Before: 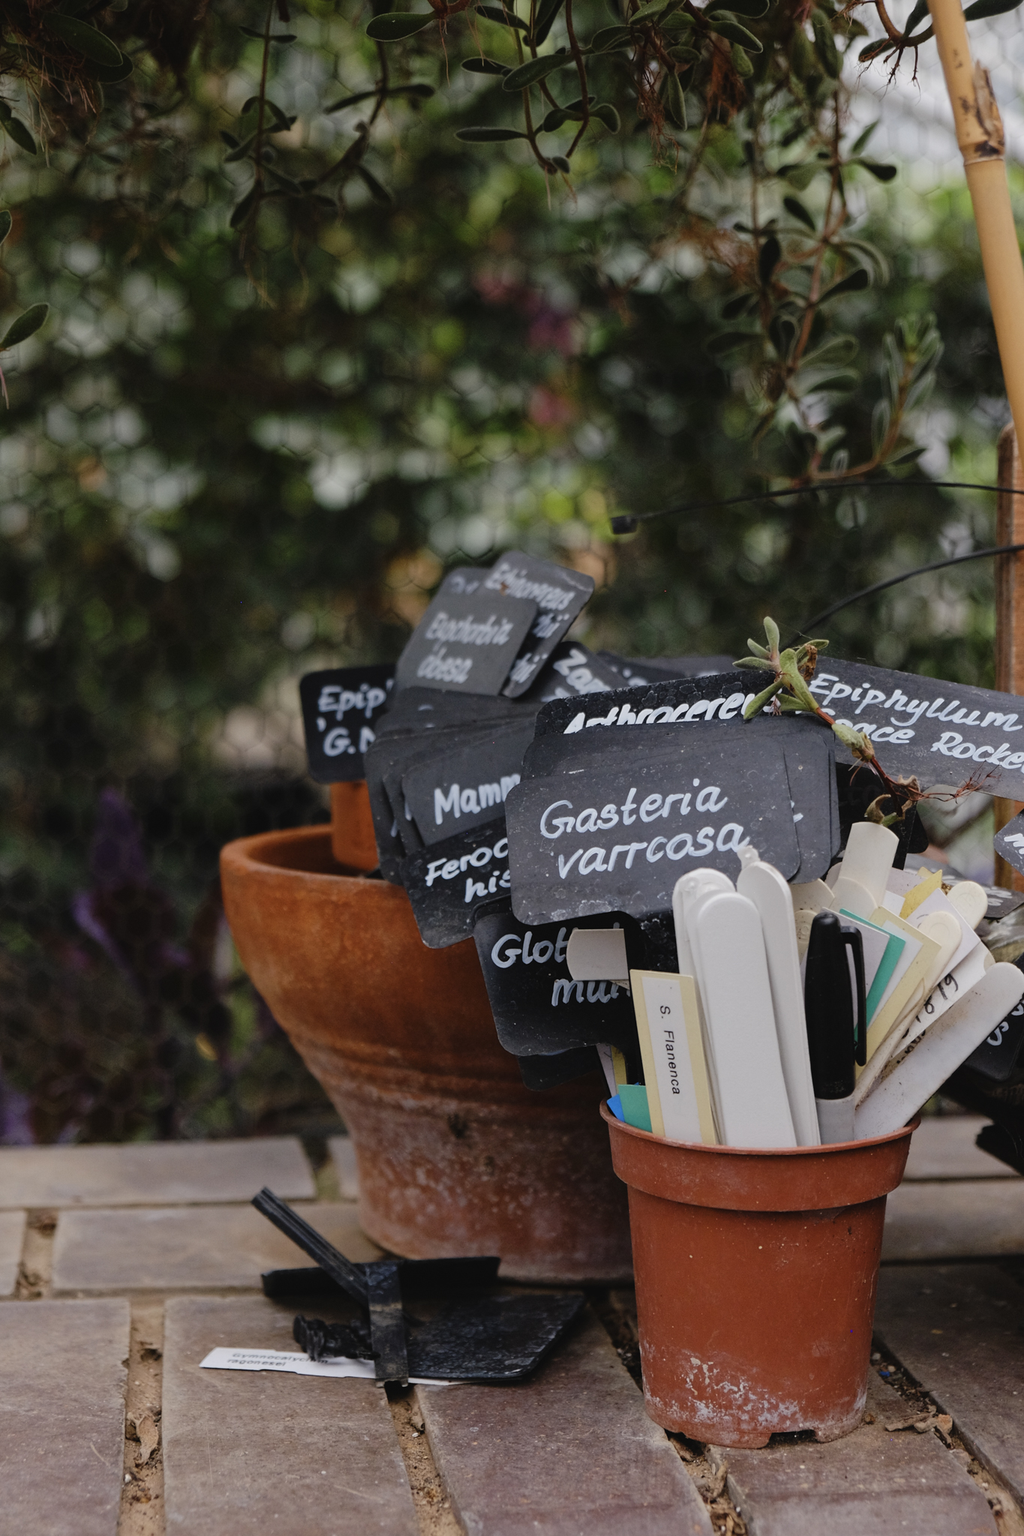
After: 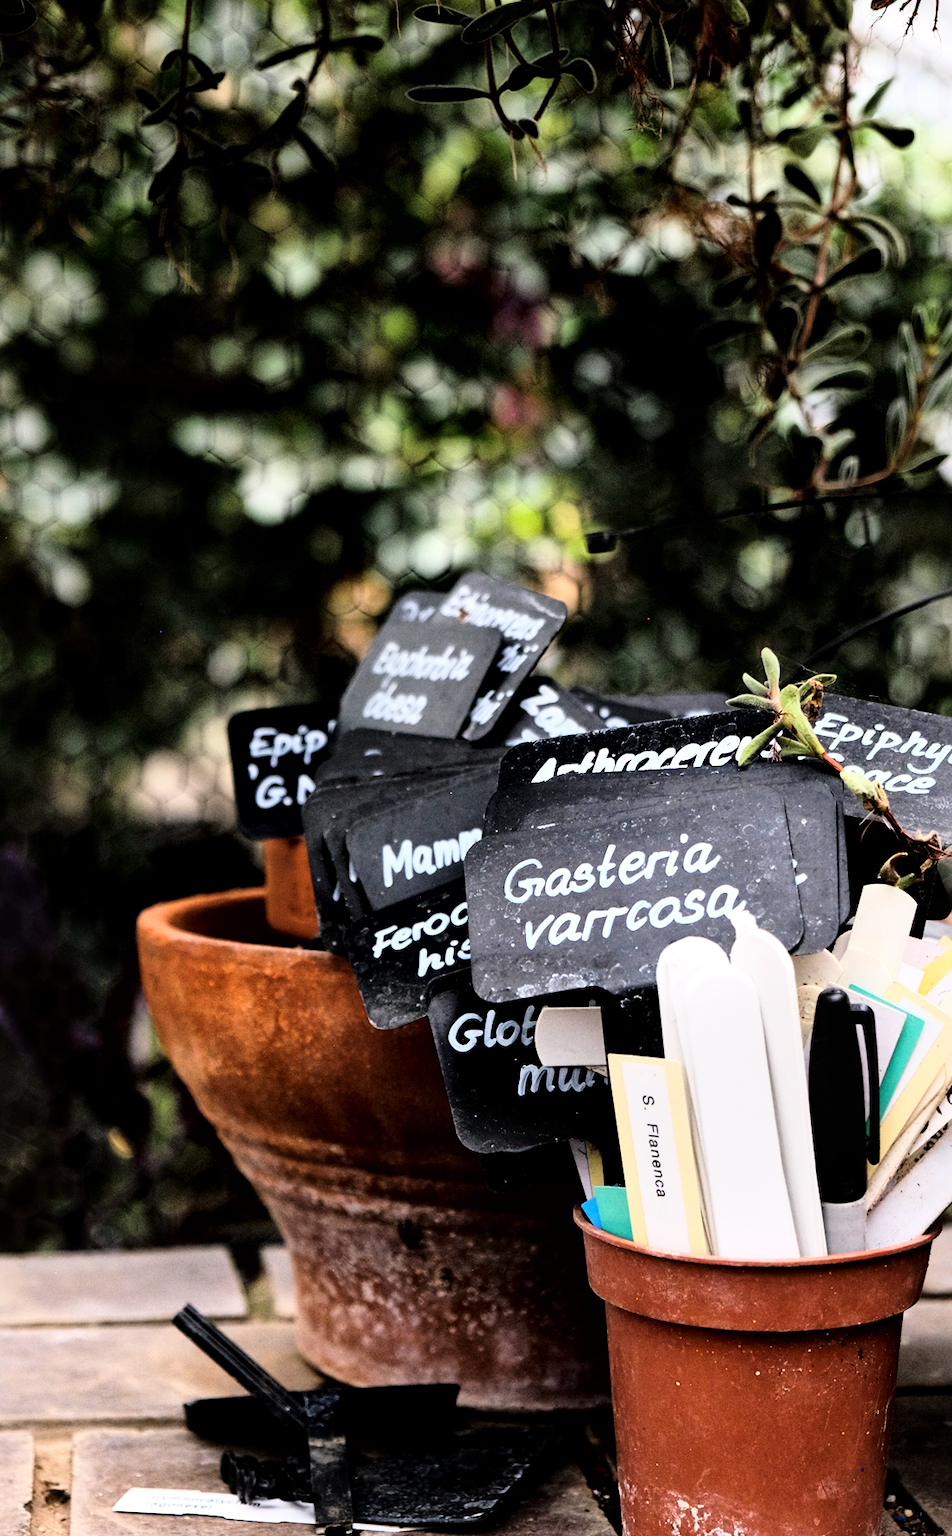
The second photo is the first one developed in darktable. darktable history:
local contrast: mode bilateral grid, contrast 25, coarseness 60, detail 151%, midtone range 0.2
crop: left 9.929%, top 3.475%, right 9.188%, bottom 9.529%
rgb curve: curves: ch0 [(0, 0) (0.21, 0.15) (0.24, 0.21) (0.5, 0.75) (0.75, 0.96) (0.89, 0.99) (1, 1)]; ch1 [(0, 0.02) (0.21, 0.13) (0.25, 0.2) (0.5, 0.67) (0.75, 0.9) (0.89, 0.97) (1, 1)]; ch2 [(0, 0.02) (0.21, 0.13) (0.25, 0.2) (0.5, 0.67) (0.75, 0.9) (0.89, 0.97) (1, 1)], compensate middle gray true
